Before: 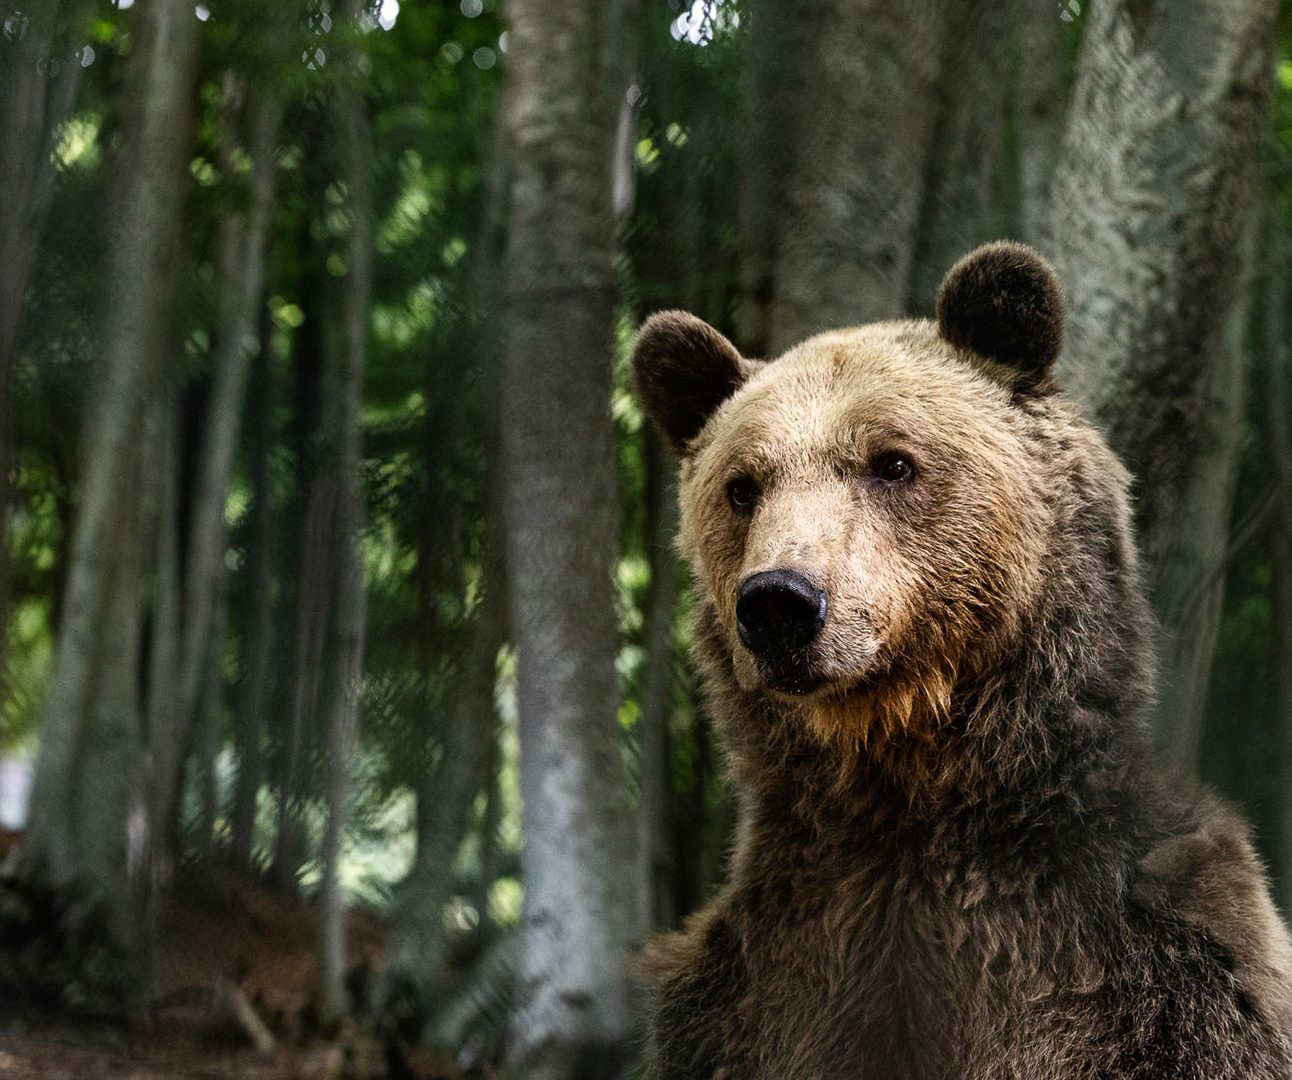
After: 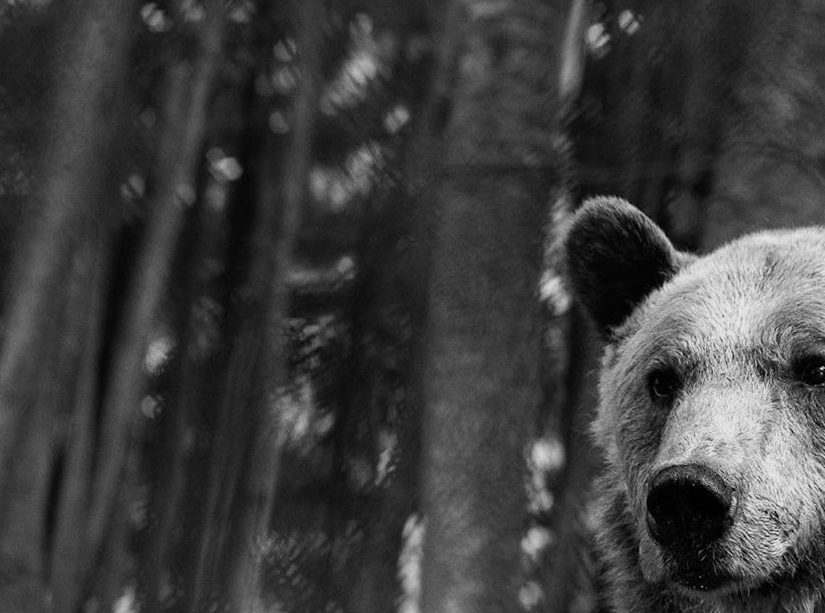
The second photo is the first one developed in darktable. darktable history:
crop and rotate: angle -4.99°, left 2.122%, top 6.945%, right 27.566%, bottom 30.519%
monochrome: a 14.95, b -89.96
